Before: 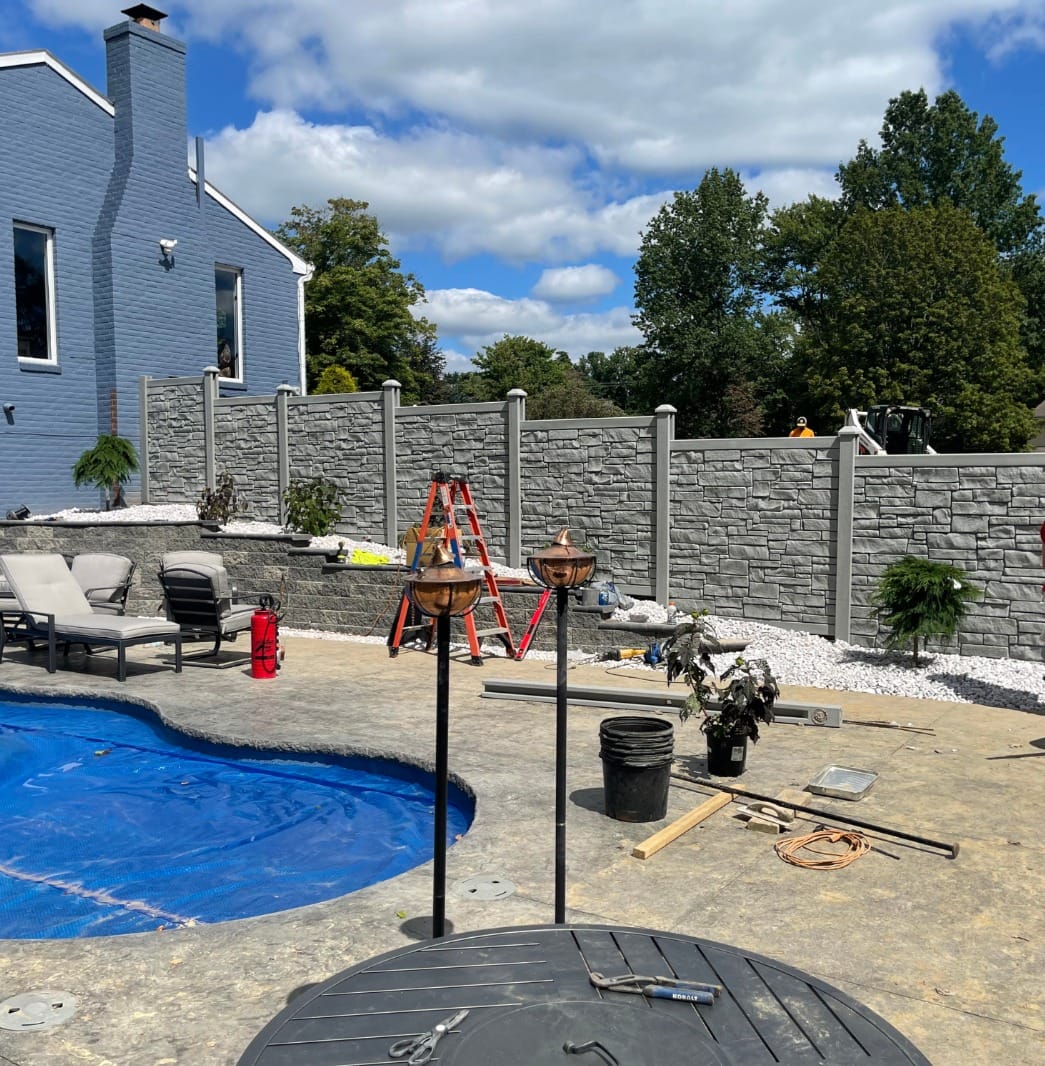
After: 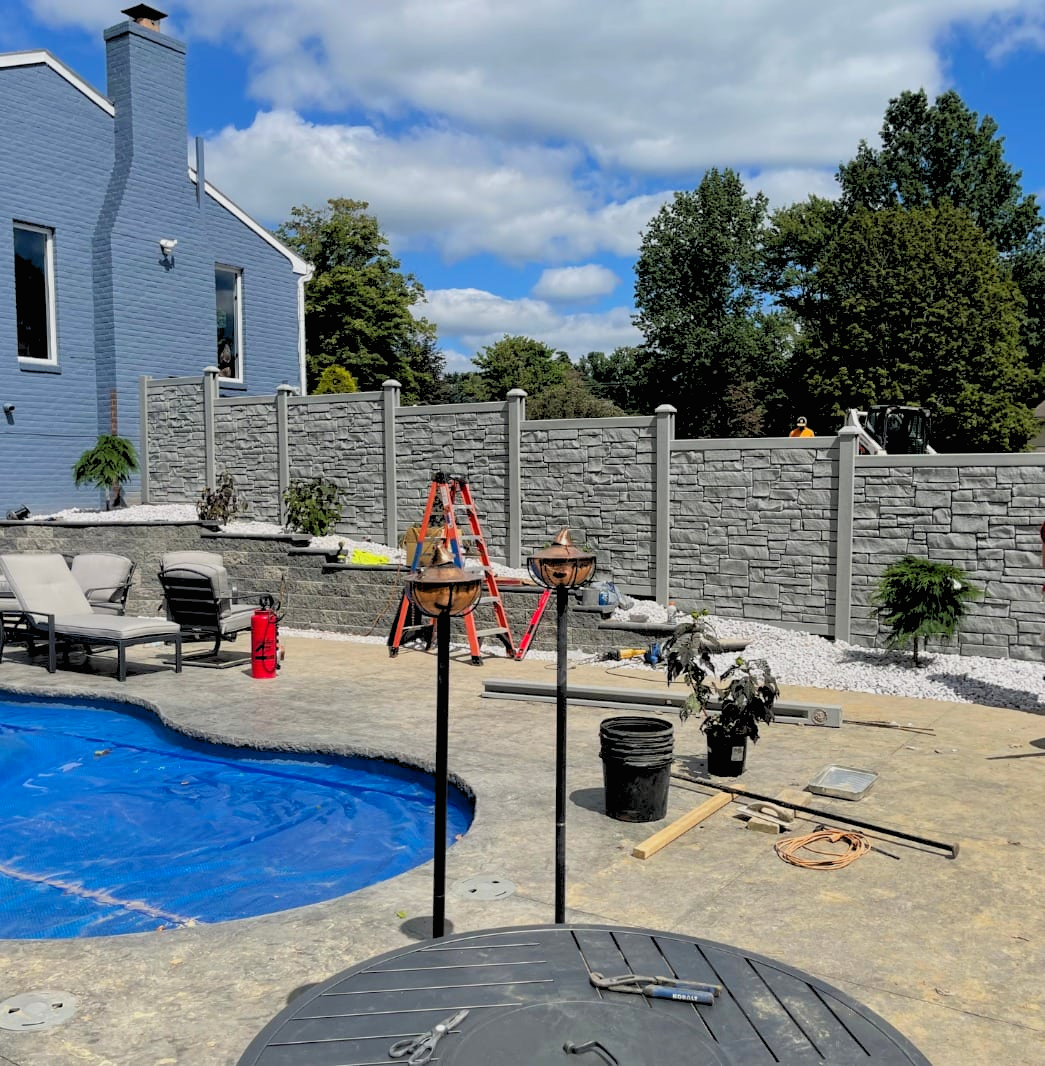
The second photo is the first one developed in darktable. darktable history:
rgb levels: preserve colors sum RGB, levels [[0.038, 0.433, 0.934], [0, 0.5, 1], [0, 0.5, 1]]
contrast brightness saturation: contrast -0.02, brightness -0.01, saturation 0.03
